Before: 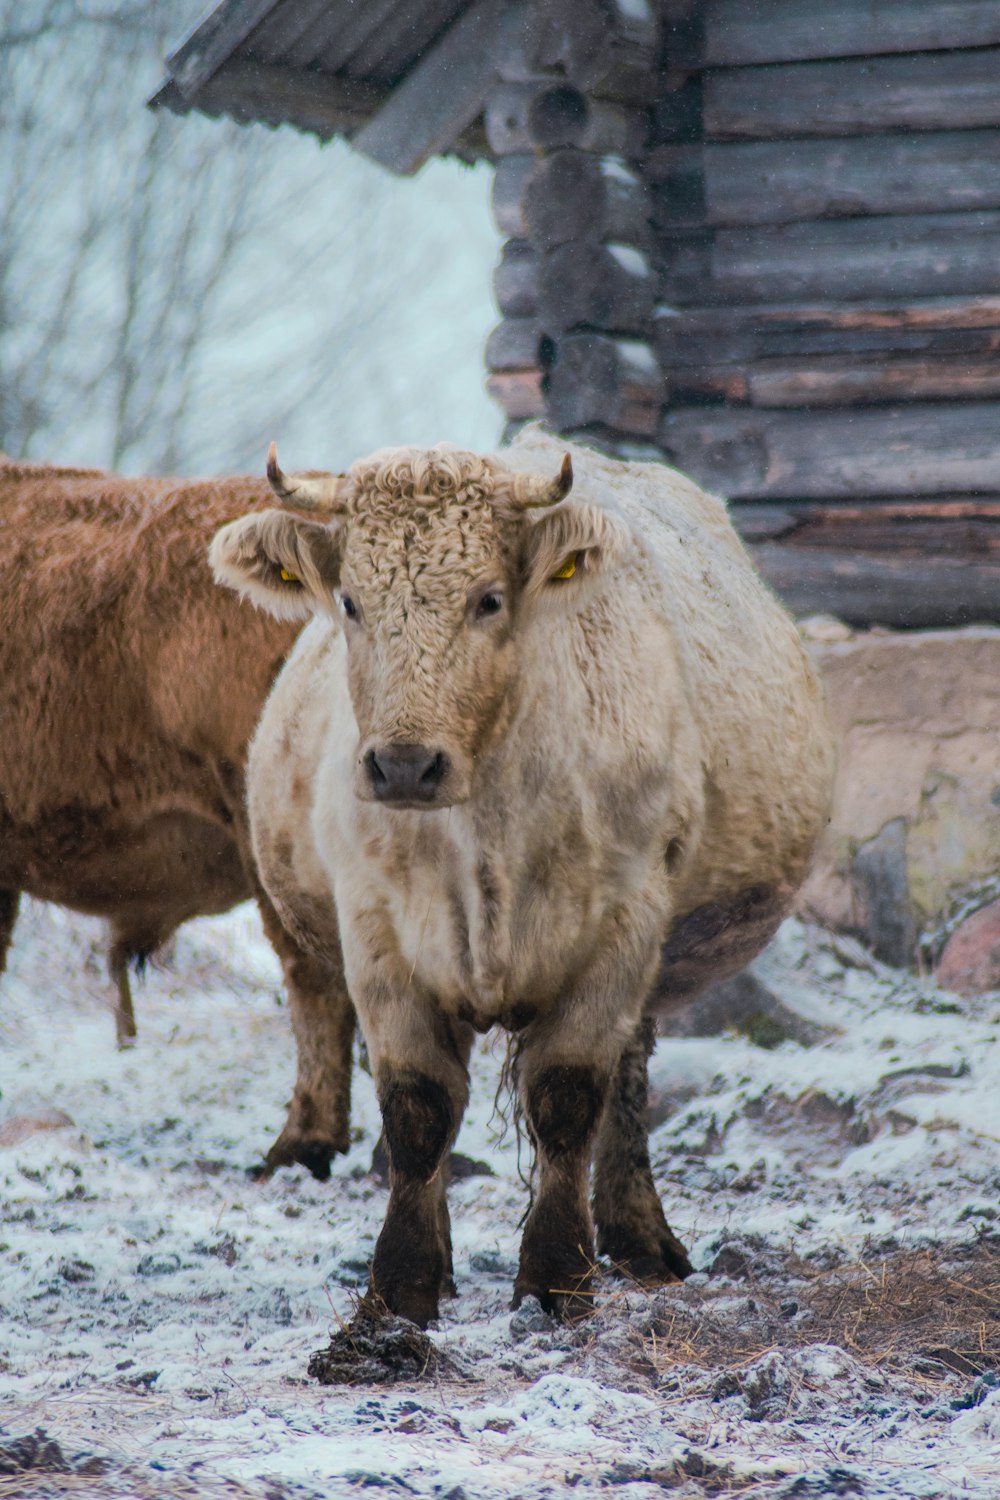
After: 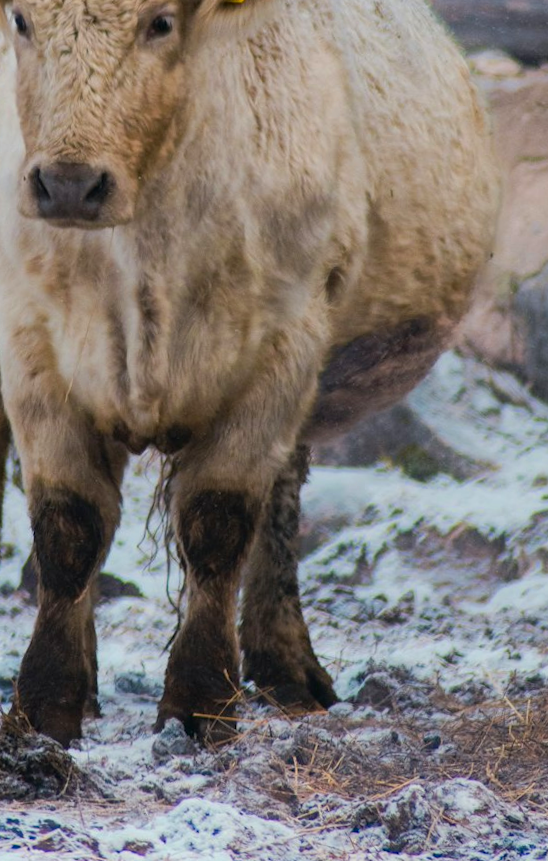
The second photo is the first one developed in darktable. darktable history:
rotate and perspective: rotation 2.27°, automatic cropping off
crop: left 34.479%, top 38.822%, right 13.718%, bottom 5.172%
color zones: curves: ch0 [(0, 0.613) (0.01, 0.613) (0.245, 0.448) (0.498, 0.529) (0.642, 0.665) (0.879, 0.777) (0.99, 0.613)]; ch1 [(0, 0) (0.143, 0) (0.286, 0) (0.429, 0) (0.571, 0) (0.714, 0) (0.857, 0)], mix -121.96%
